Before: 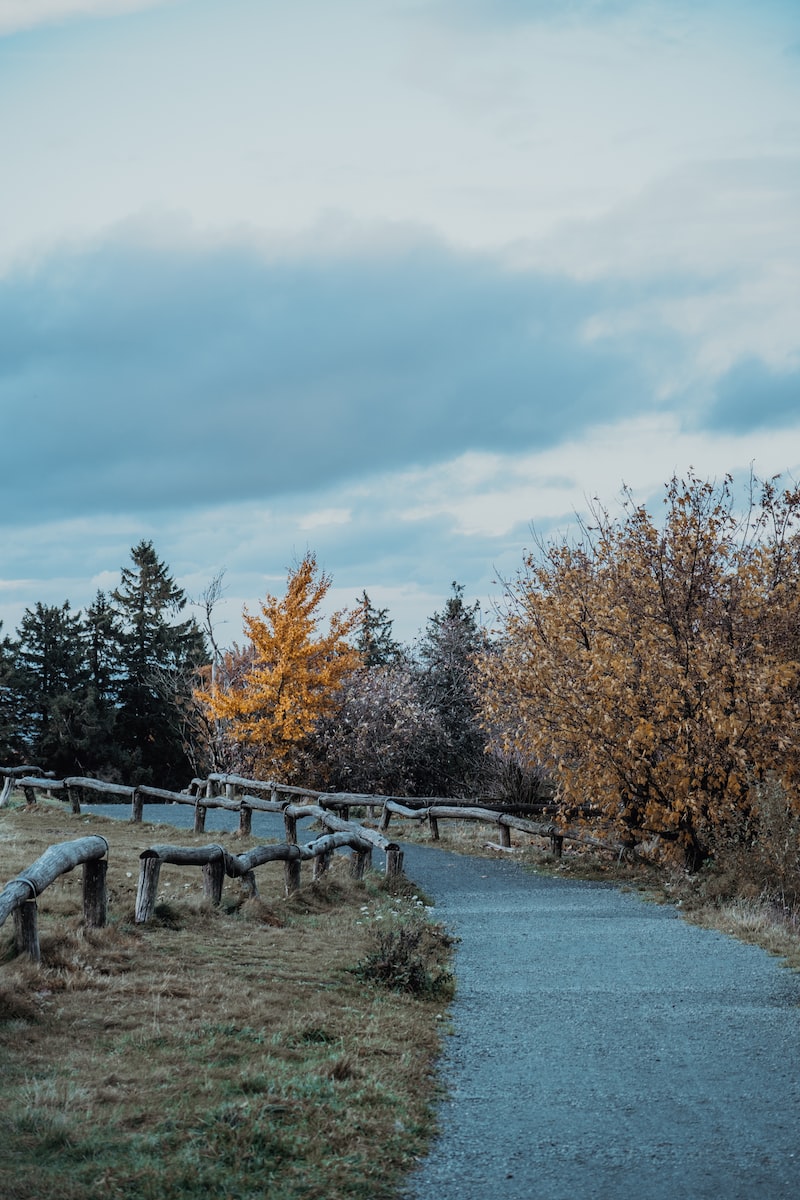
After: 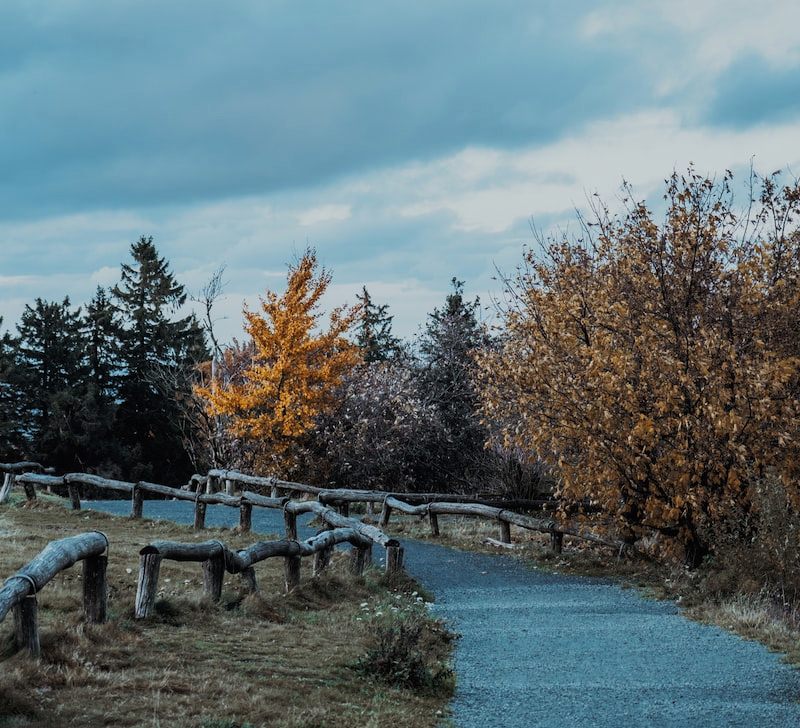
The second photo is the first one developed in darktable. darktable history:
contrast brightness saturation: saturation -0.05
crop and rotate: top 25.357%, bottom 13.942%
bloom: size 5%, threshold 95%, strength 15%
tone curve: curves: ch0 [(0, 0) (0.003, 0.006) (0.011, 0.01) (0.025, 0.017) (0.044, 0.029) (0.069, 0.043) (0.1, 0.064) (0.136, 0.091) (0.177, 0.128) (0.224, 0.162) (0.277, 0.206) (0.335, 0.258) (0.399, 0.324) (0.468, 0.404) (0.543, 0.499) (0.623, 0.595) (0.709, 0.693) (0.801, 0.786) (0.898, 0.883) (1, 1)], preserve colors none
